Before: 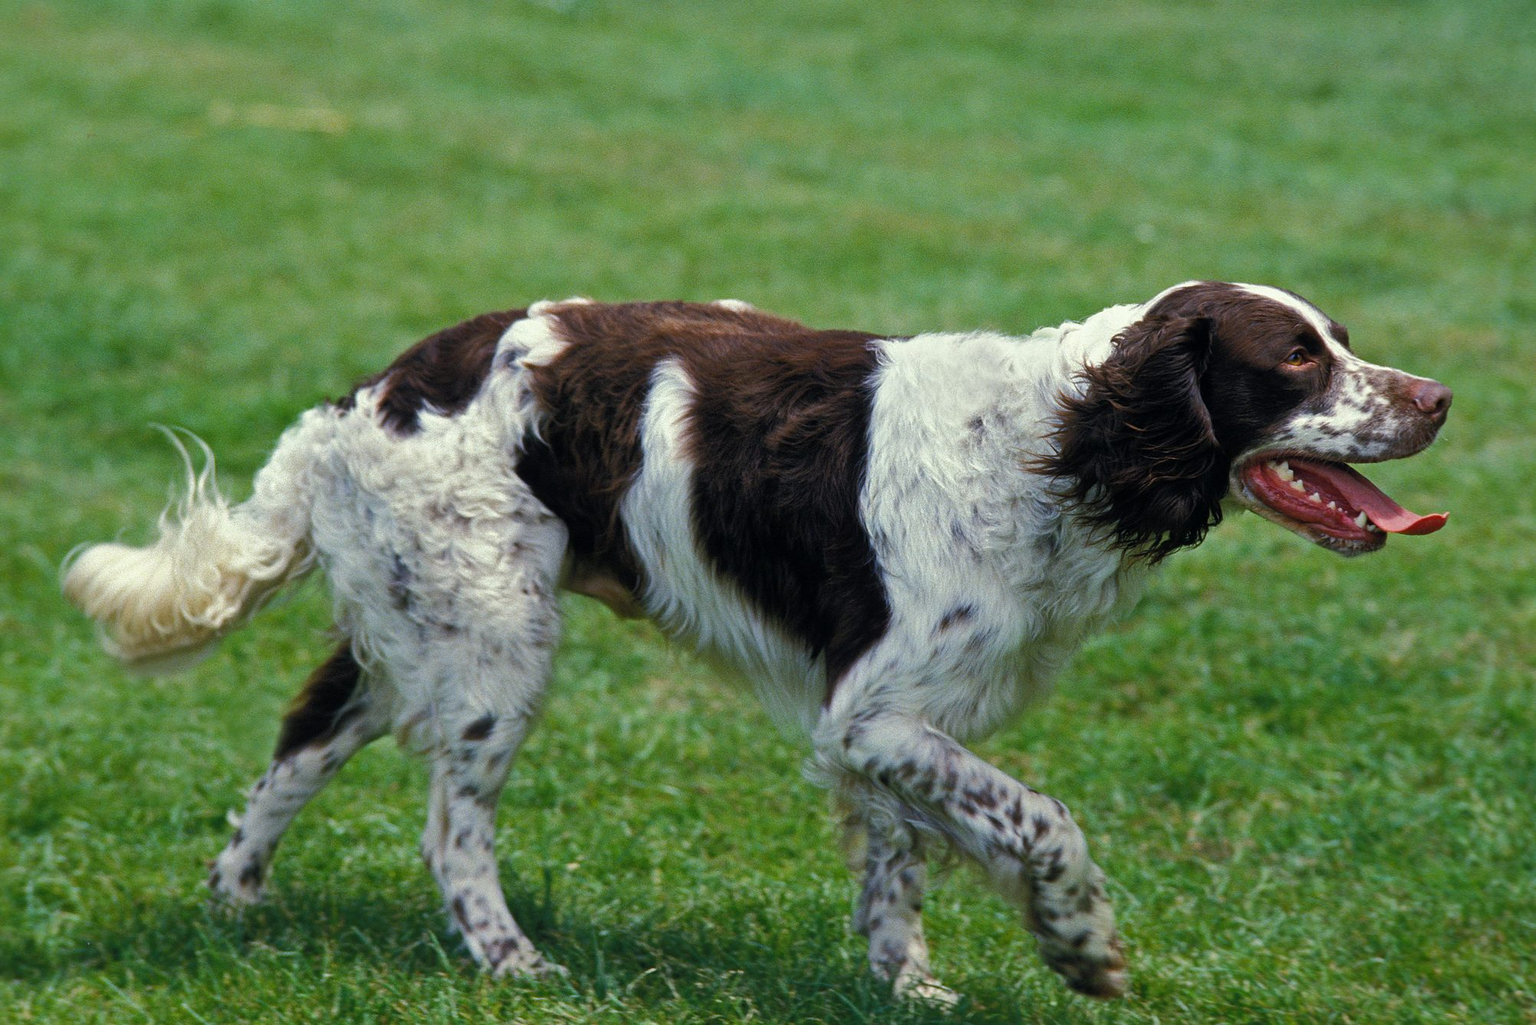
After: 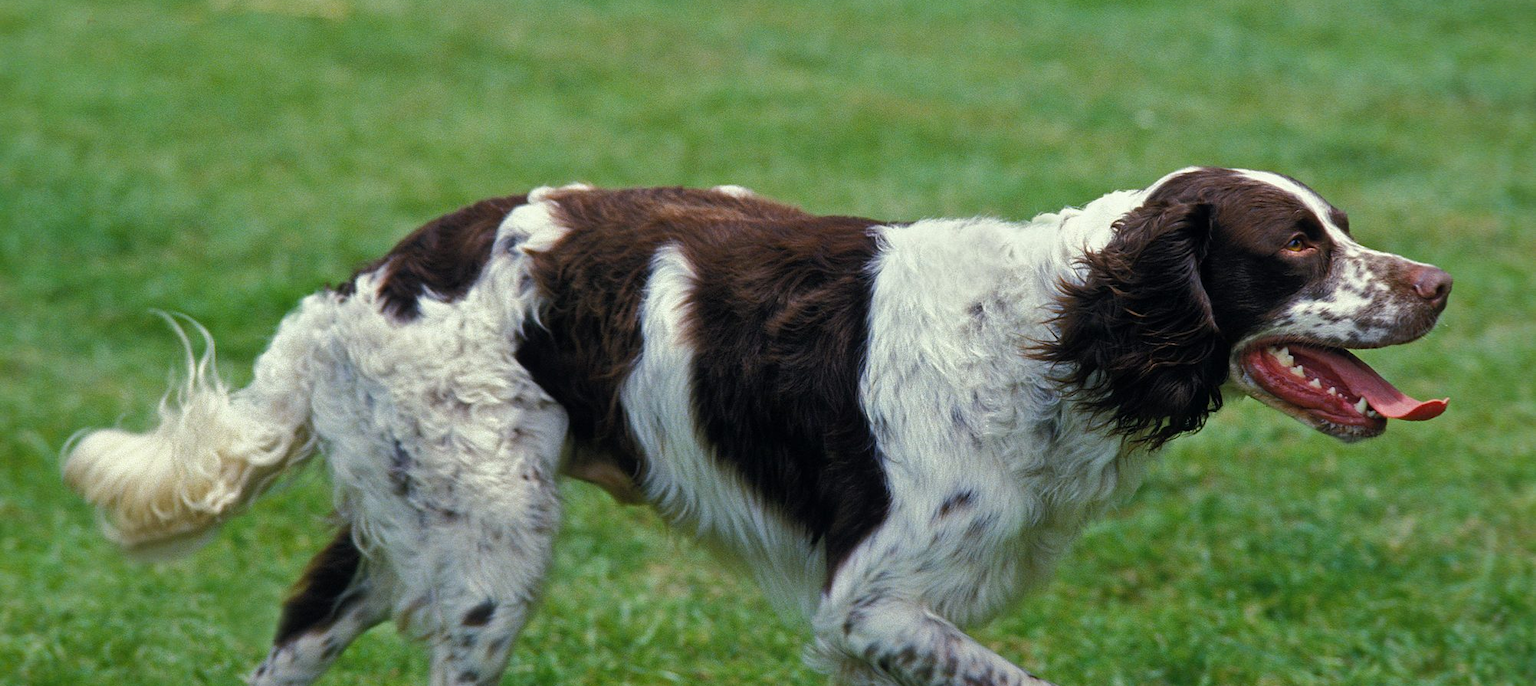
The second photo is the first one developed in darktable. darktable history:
crop: top 11.173%, bottom 21.794%
